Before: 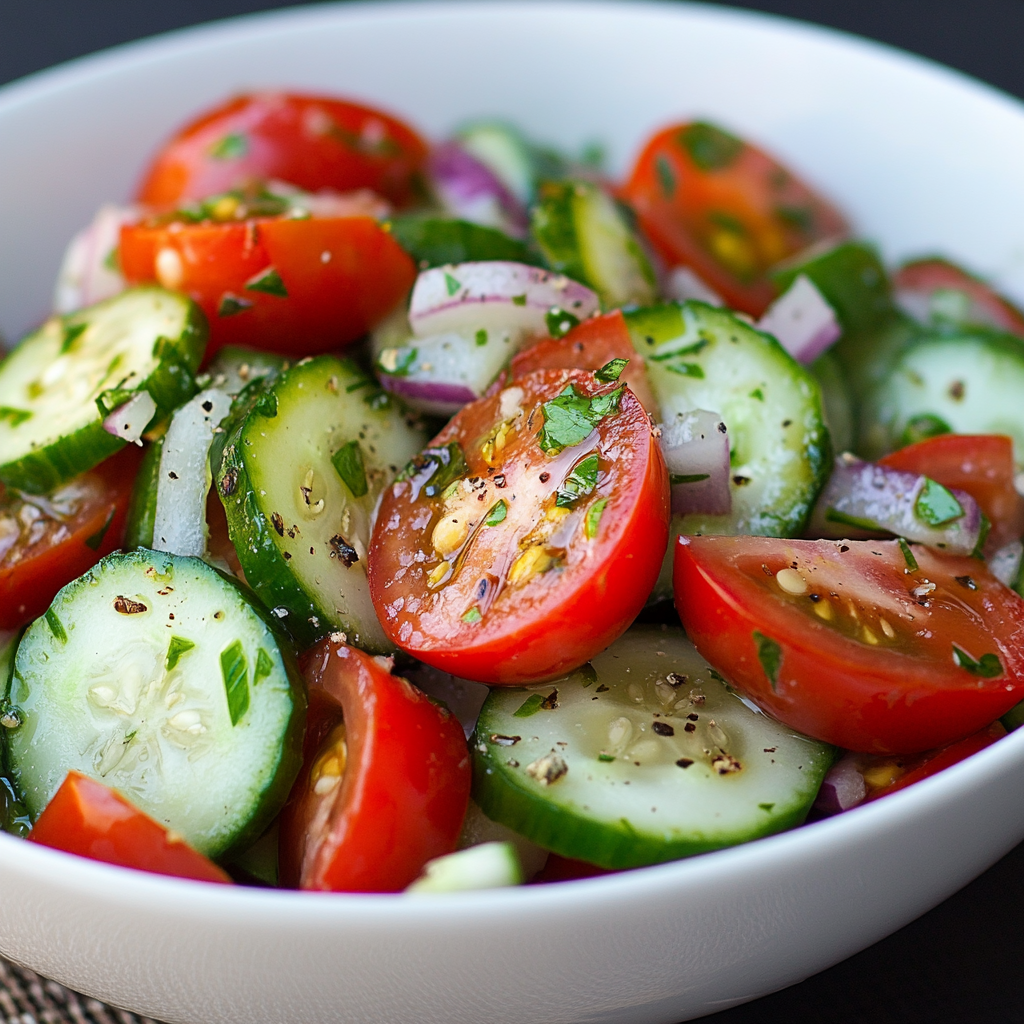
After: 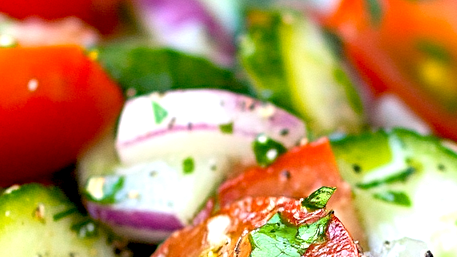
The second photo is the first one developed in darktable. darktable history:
crop: left 28.64%, top 16.832%, right 26.637%, bottom 58.055%
exposure: black level correction 0.008, exposure 0.979 EV, compensate highlight preservation false
